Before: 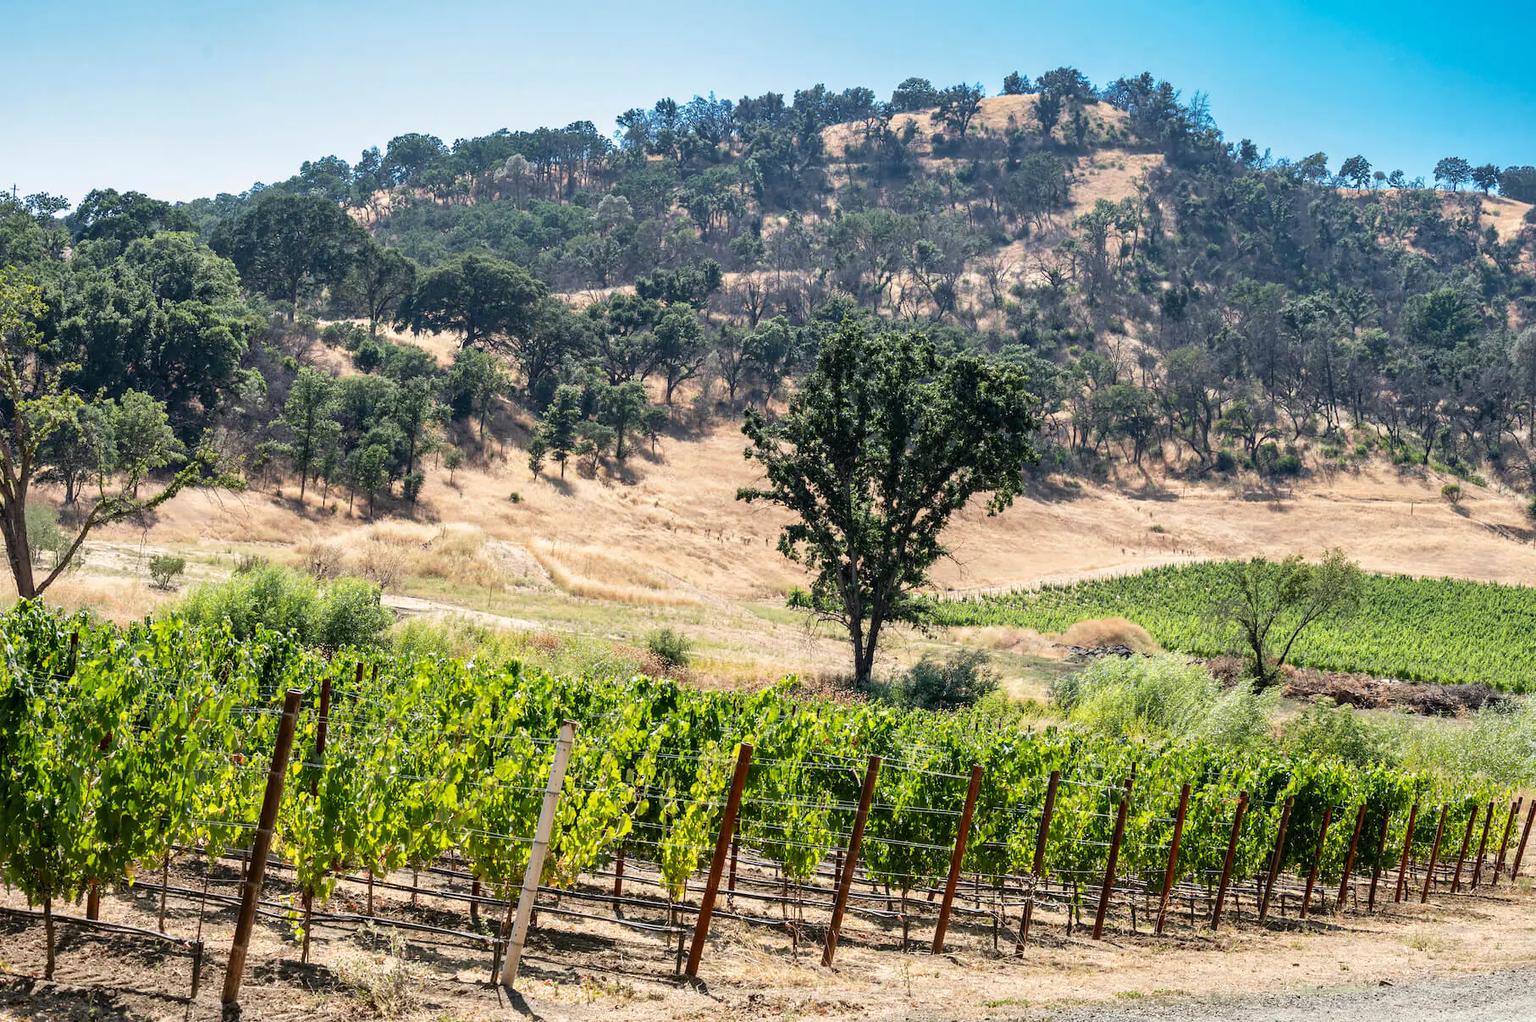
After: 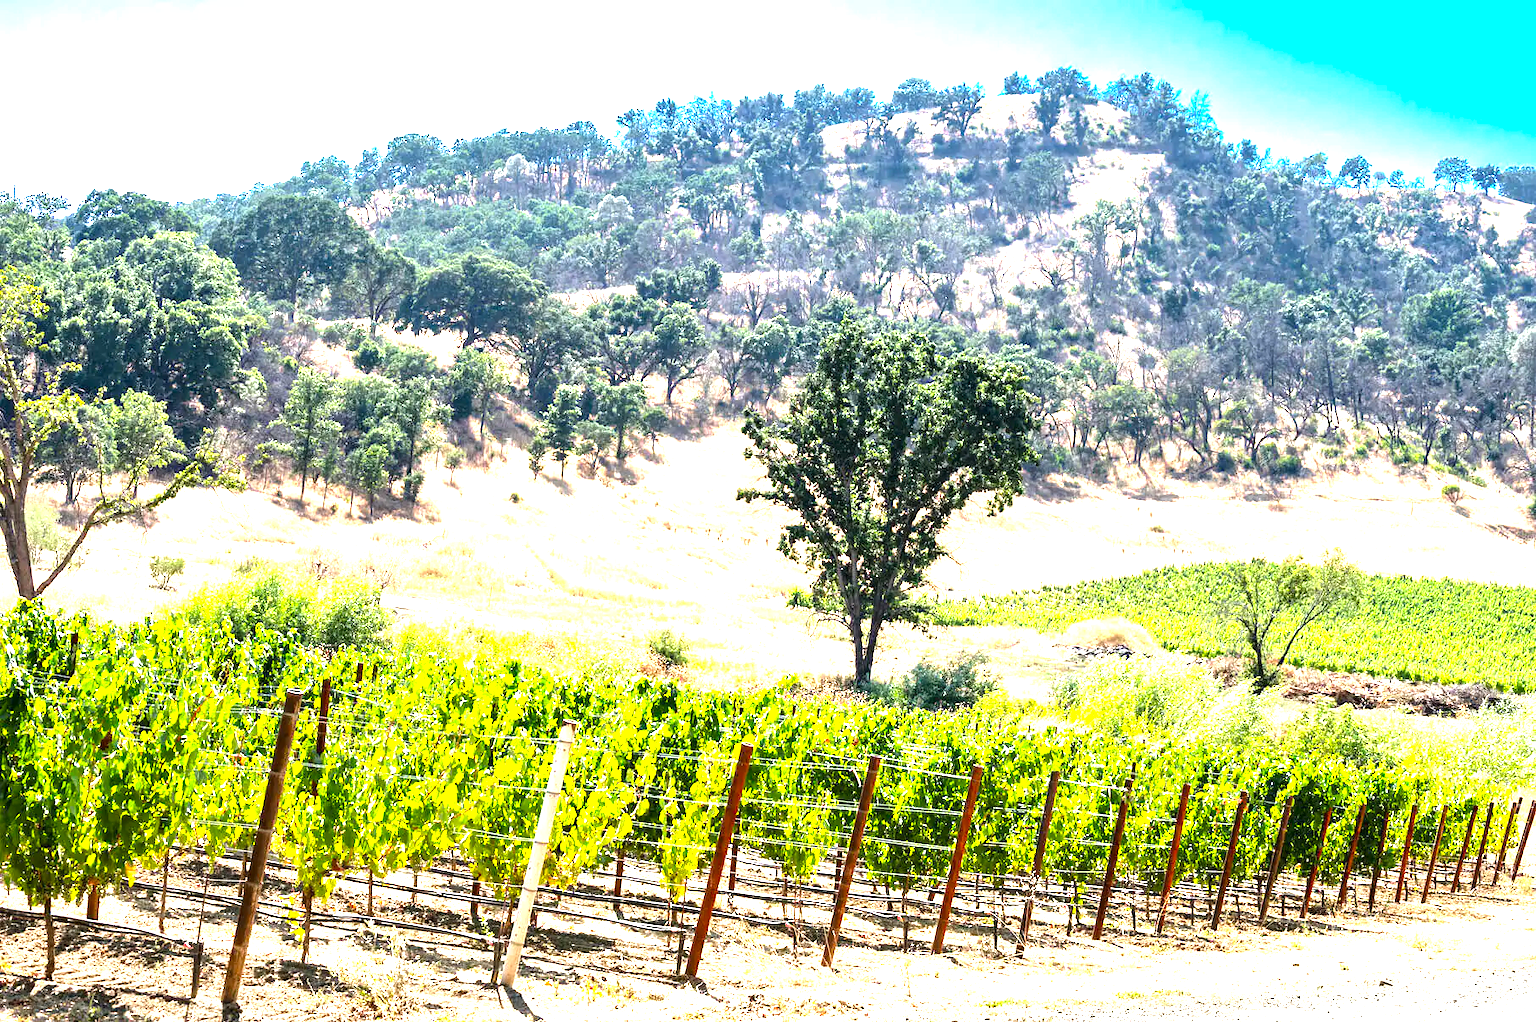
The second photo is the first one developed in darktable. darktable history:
color balance: contrast 6.48%, output saturation 113.3%
exposure: black level correction 0, exposure 1.675 EV, compensate exposure bias true, compensate highlight preservation false
